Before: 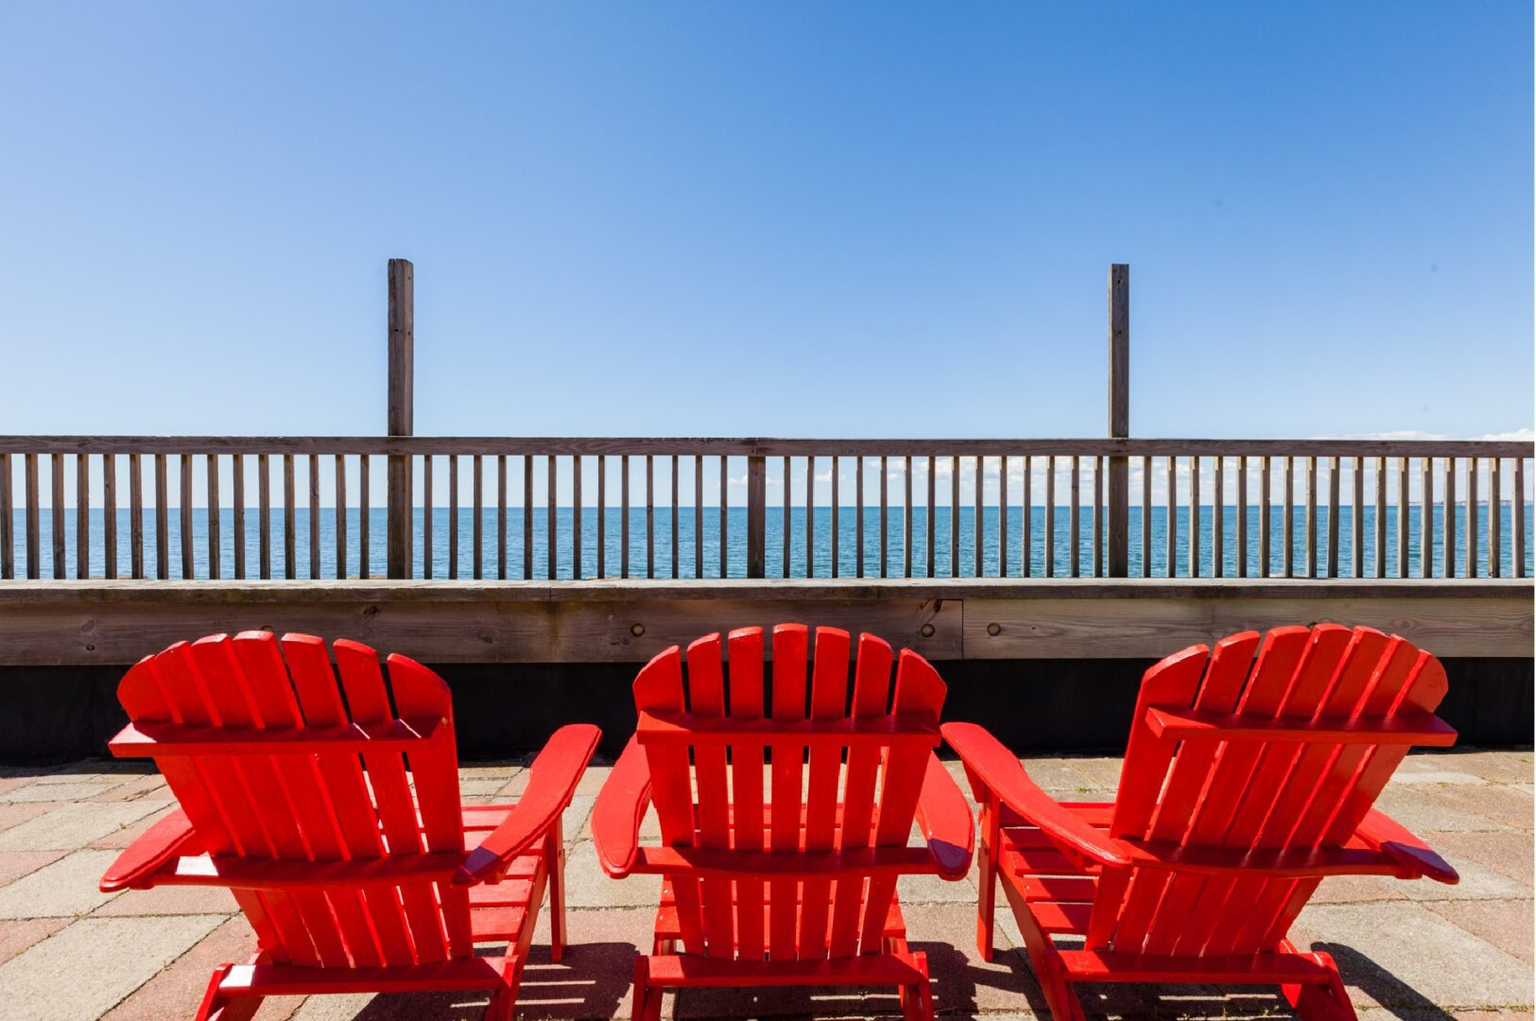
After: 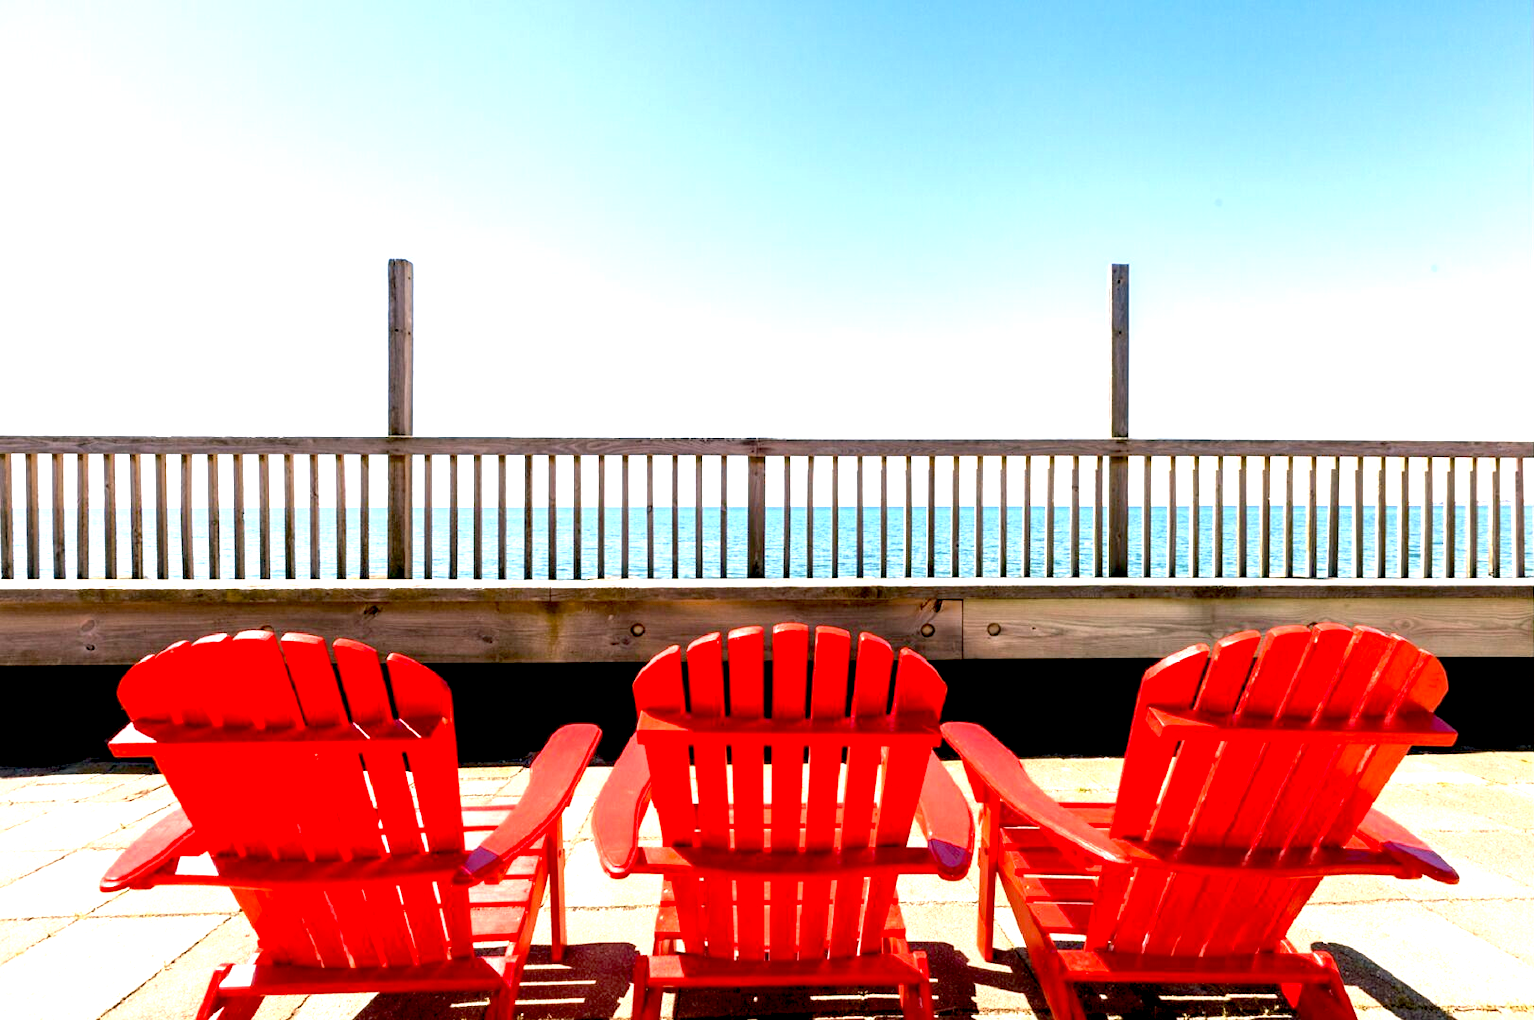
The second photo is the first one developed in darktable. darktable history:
exposure: black level correction 0.009, exposure 1.425 EV, compensate highlight preservation false
color correction: highlights a* 4.02, highlights b* 4.98, shadows a* -7.55, shadows b* 4.98
